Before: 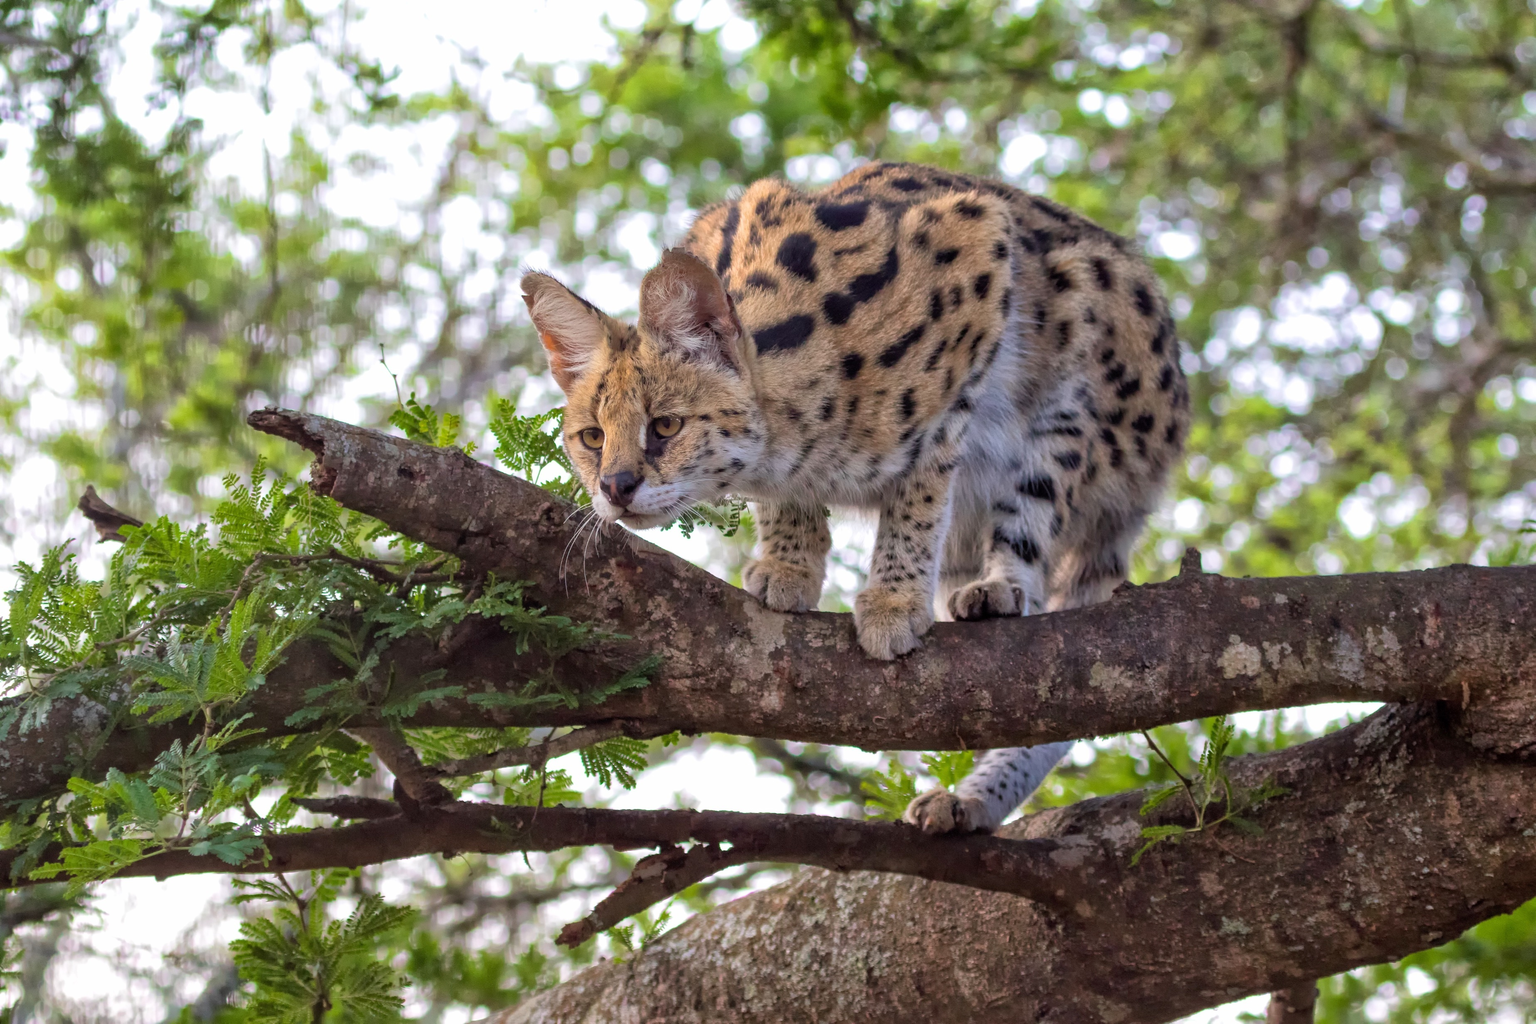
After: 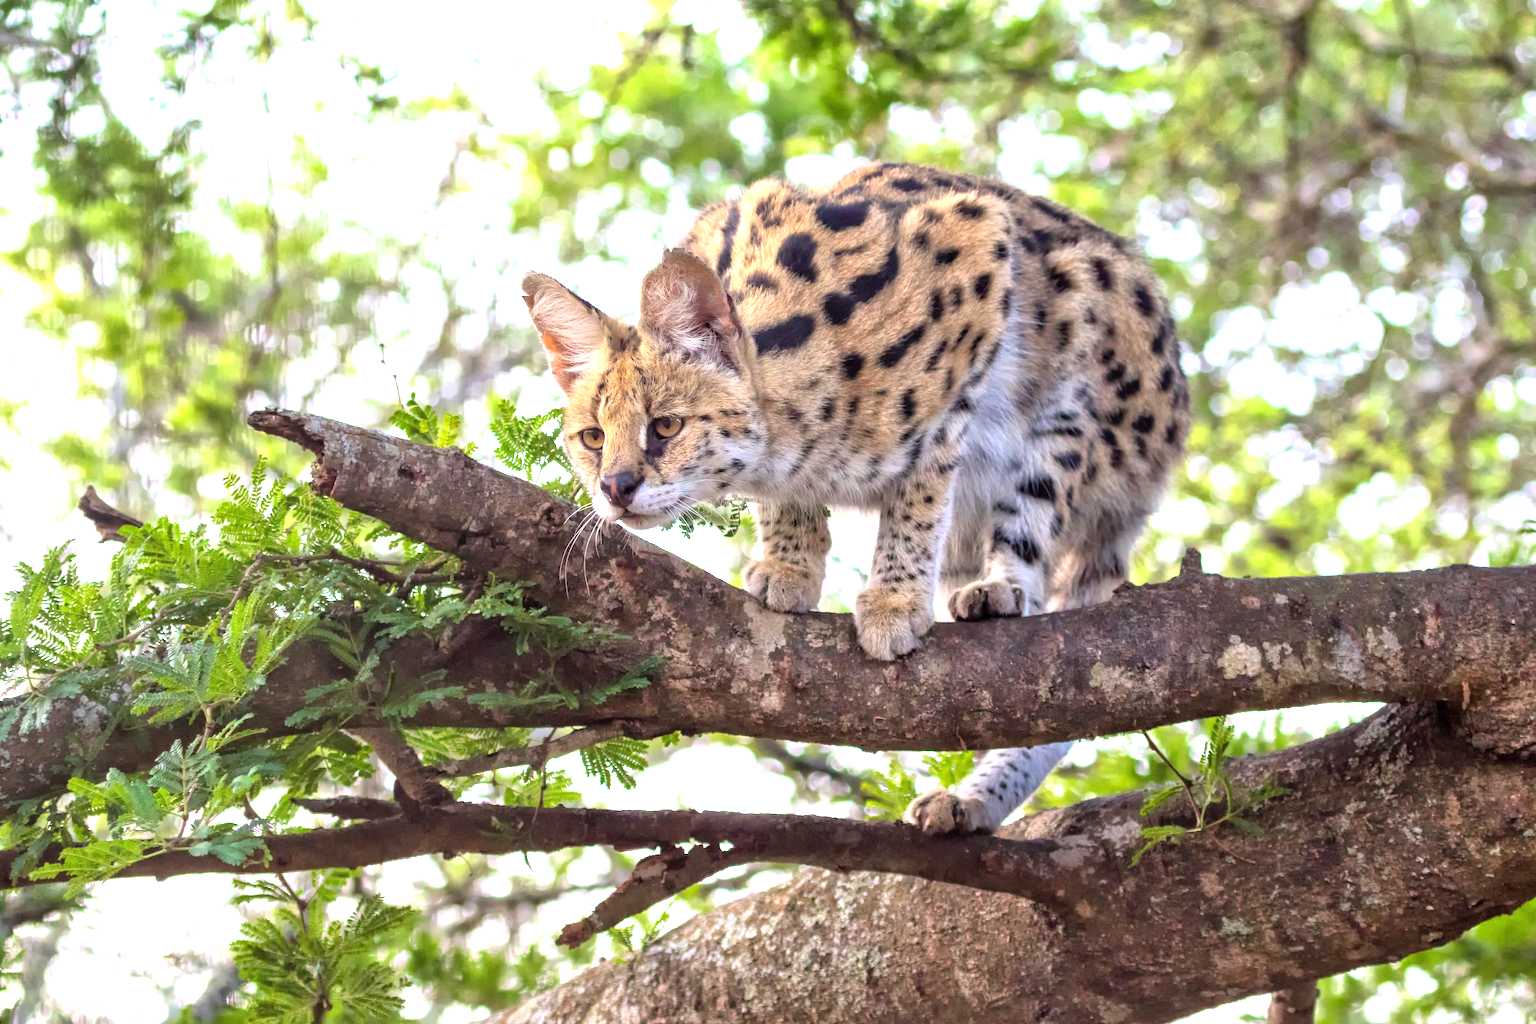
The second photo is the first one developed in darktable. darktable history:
exposure: exposure 1.092 EV, compensate highlight preservation false
